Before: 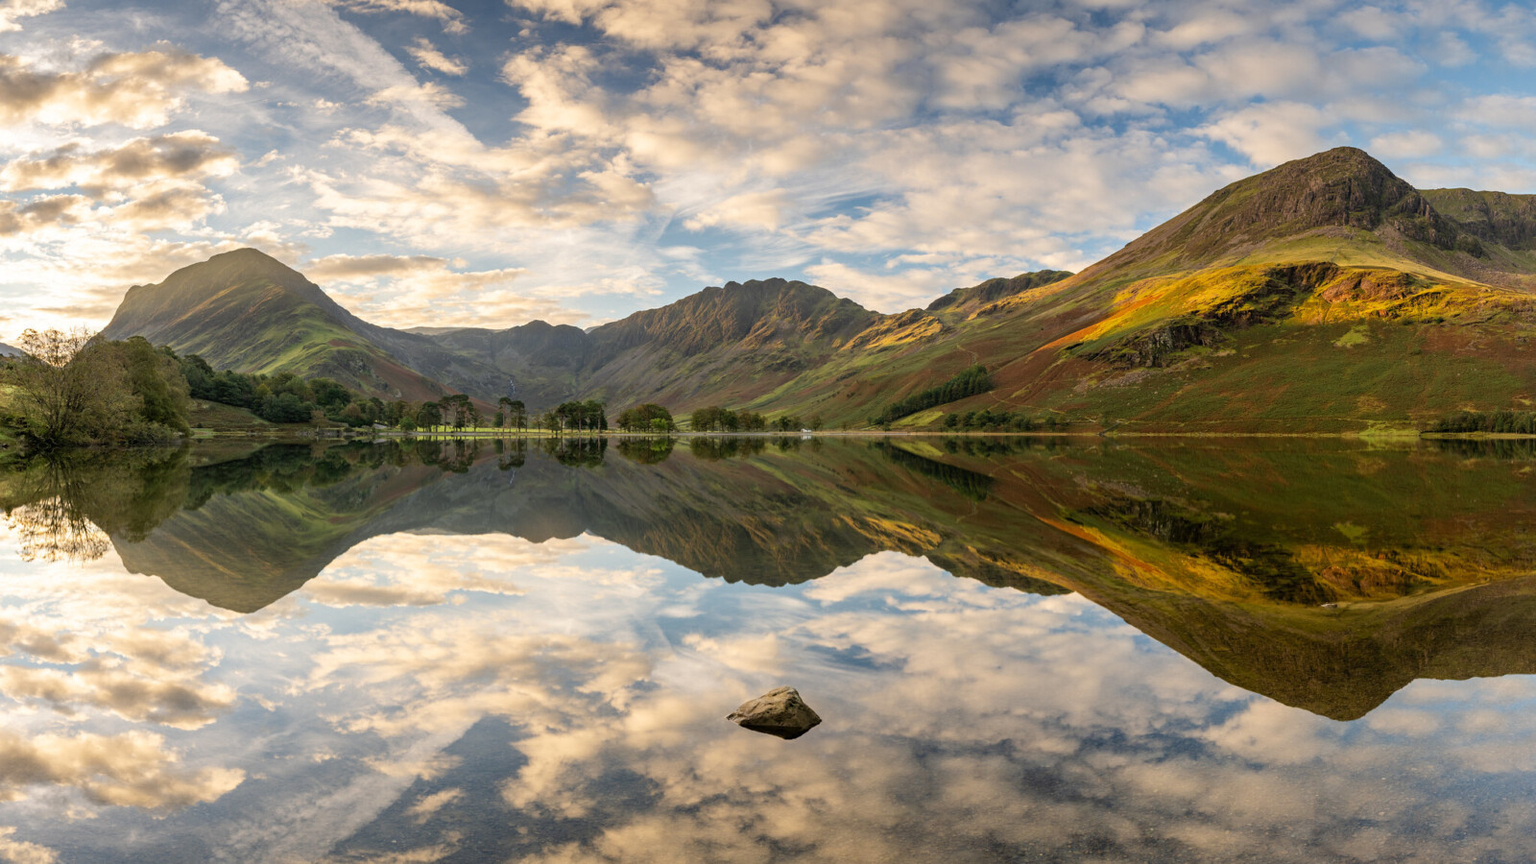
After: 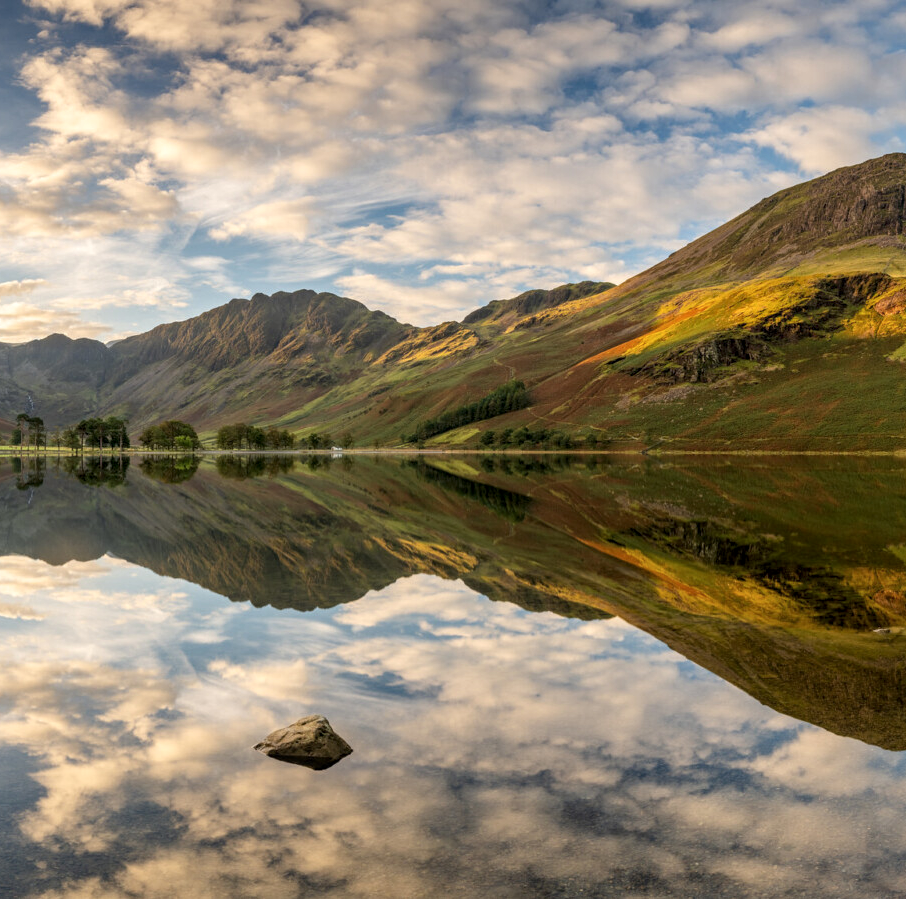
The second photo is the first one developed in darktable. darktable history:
local contrast: on, module defaults
crop: left 31.458%, top 0%, right 11.876%
